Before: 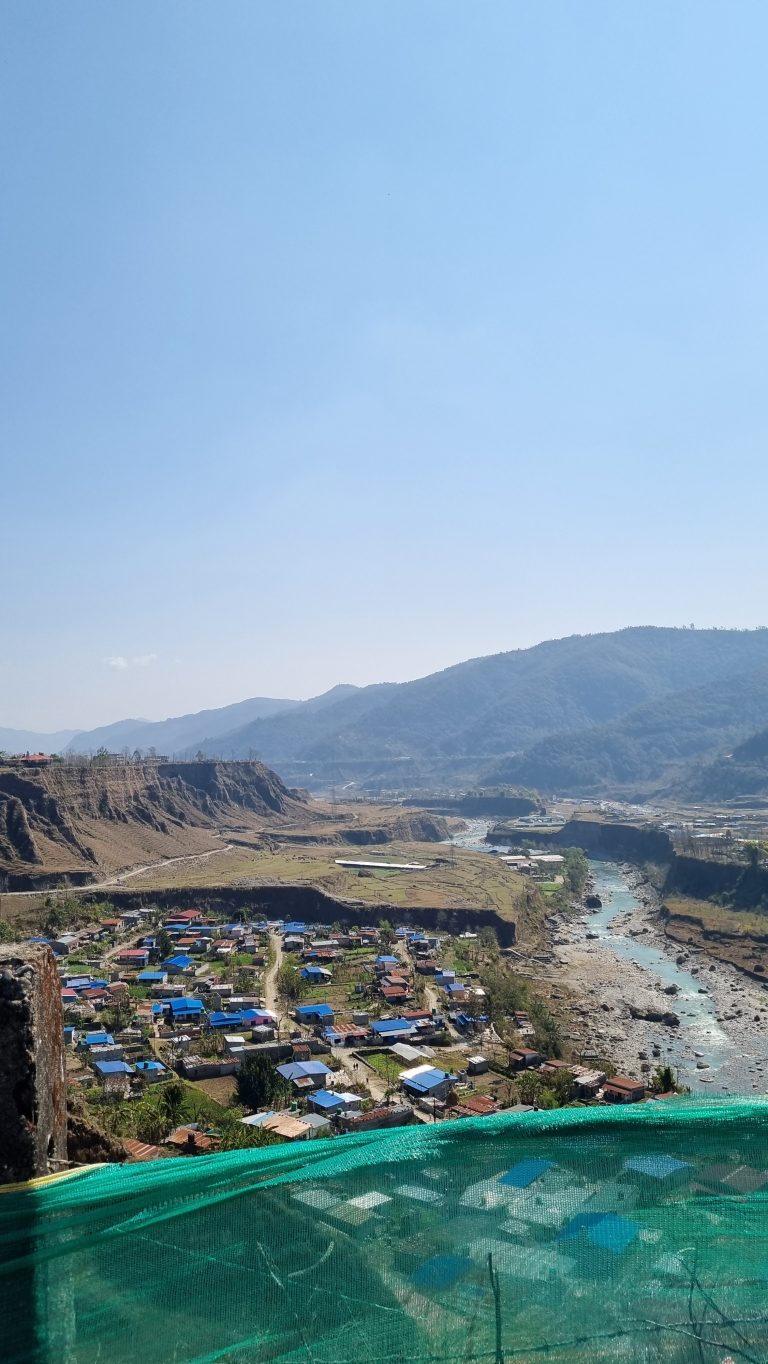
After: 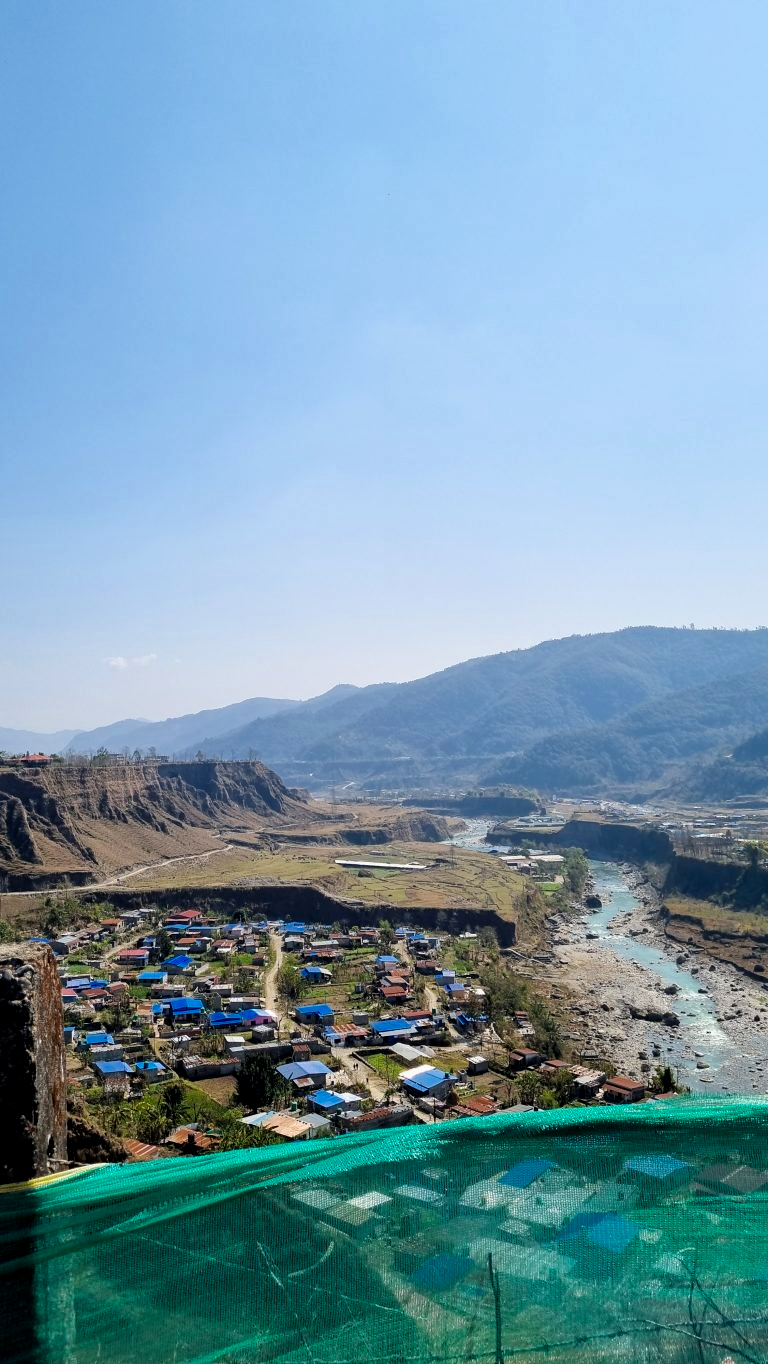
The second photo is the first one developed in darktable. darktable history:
local contrast: highlights 100%, shadows 100%, detail 120%, midtone range 0.2
filmic rgb: black relative exposure -12 EV, white relative exposure 2.8 EV, threshold 3 EV, target black luminance 0%, hardness 8.06, latitude 70.41%, contrast 1.14, highlights saturation mix 10%, shadows ↔ highlights balance -0.388%, color science v4 (2020), iterations of high-quality reconstruction 10, contrast in shadows soft, contrast in highlights soft, enable highlight reconstruction true
